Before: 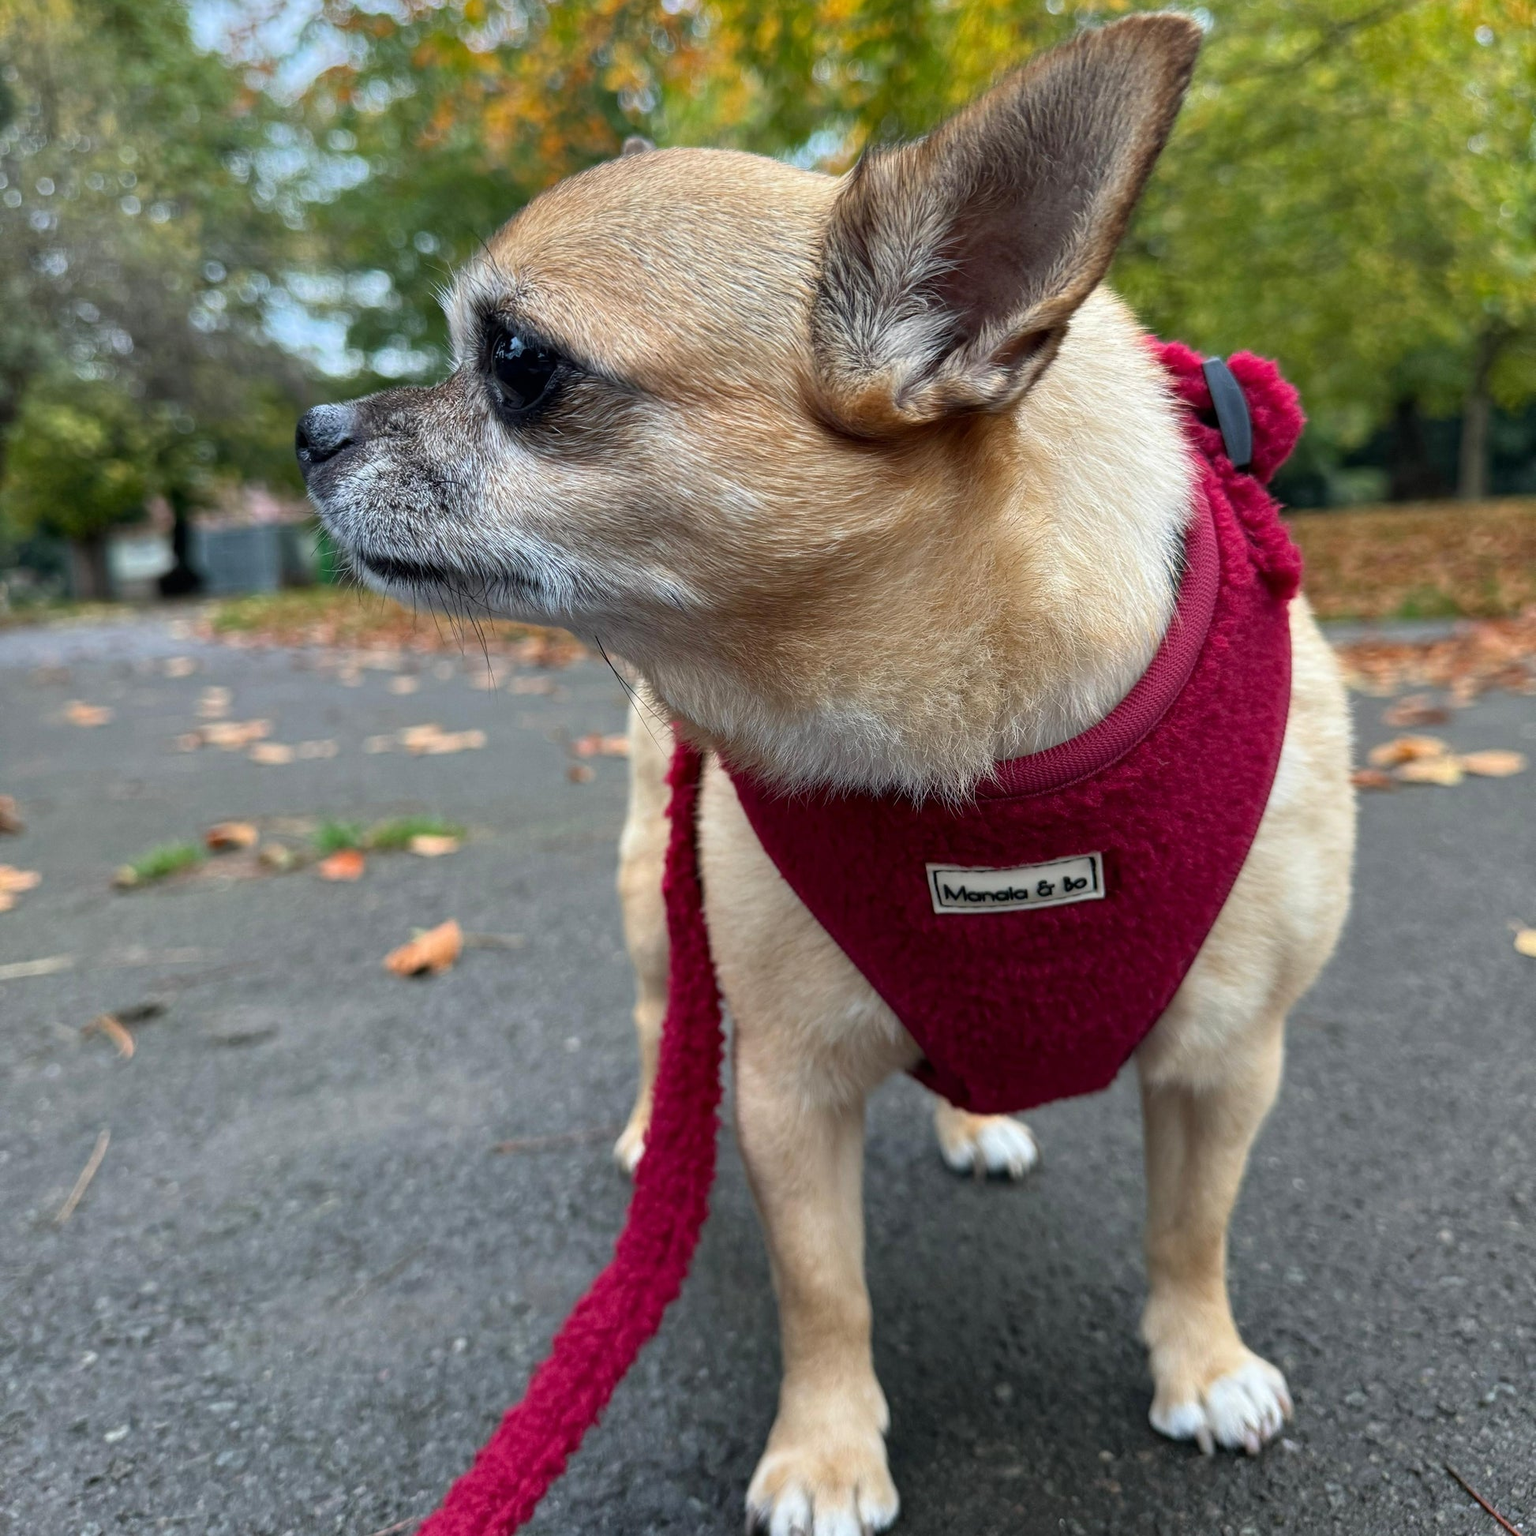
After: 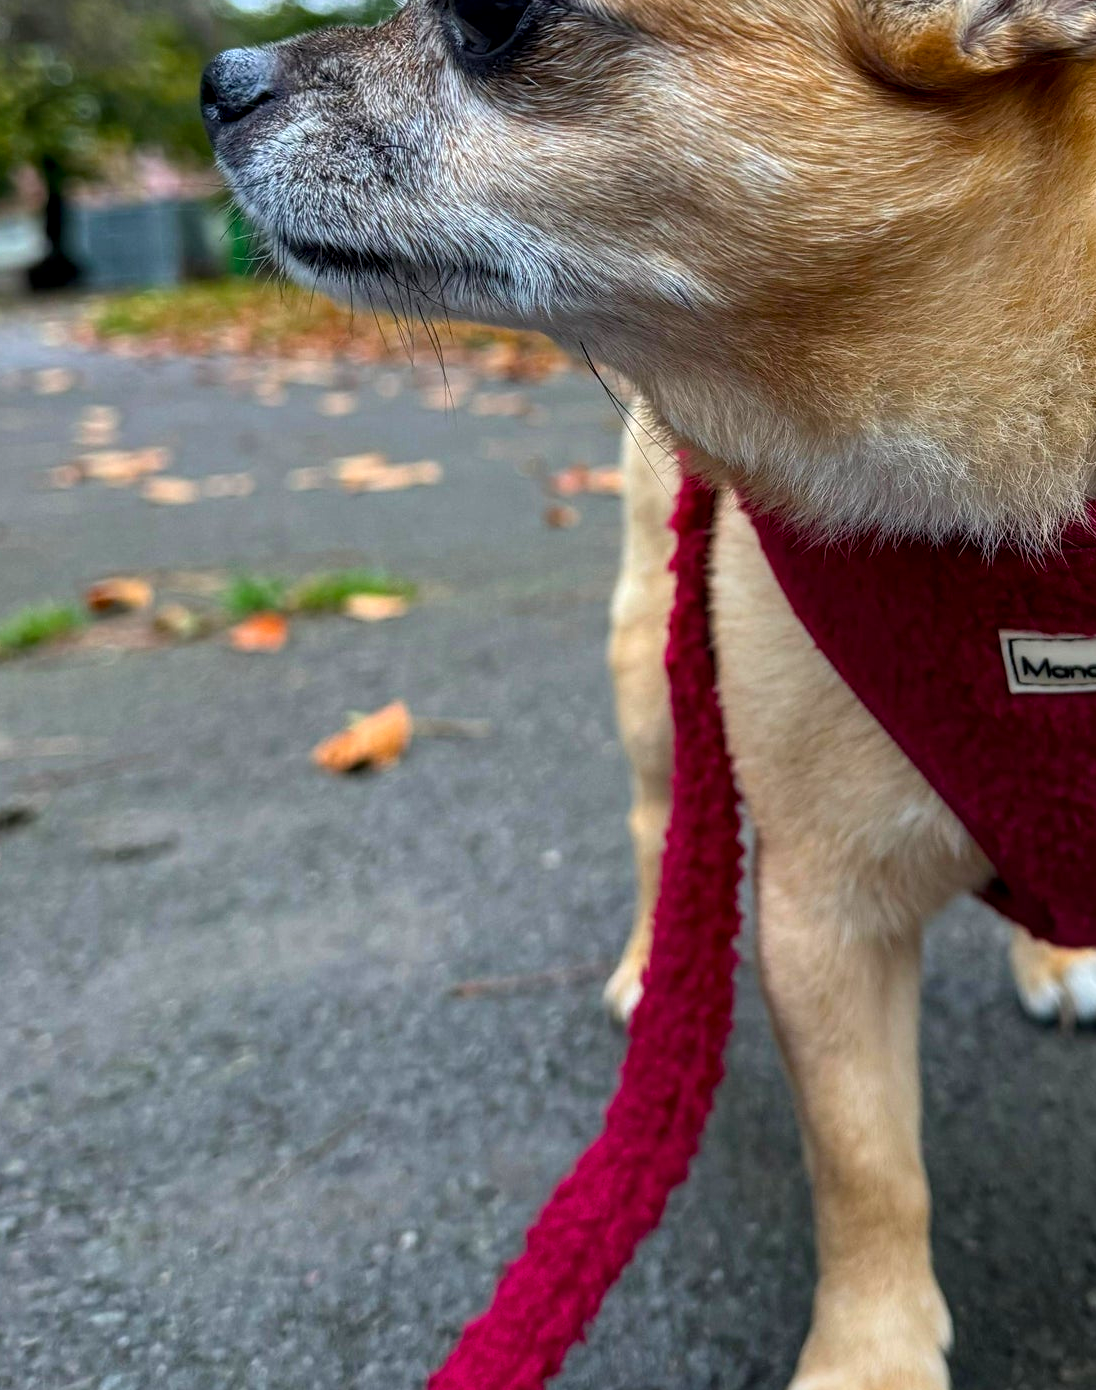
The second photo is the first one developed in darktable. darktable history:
color balance rgb: perceptual saturation grading › global saturation 25%, global vibrance 20%
local contrast: on, module defaults
crop: left 8.966%, top 23.852%, right 34.699%, bottom 4.703%
